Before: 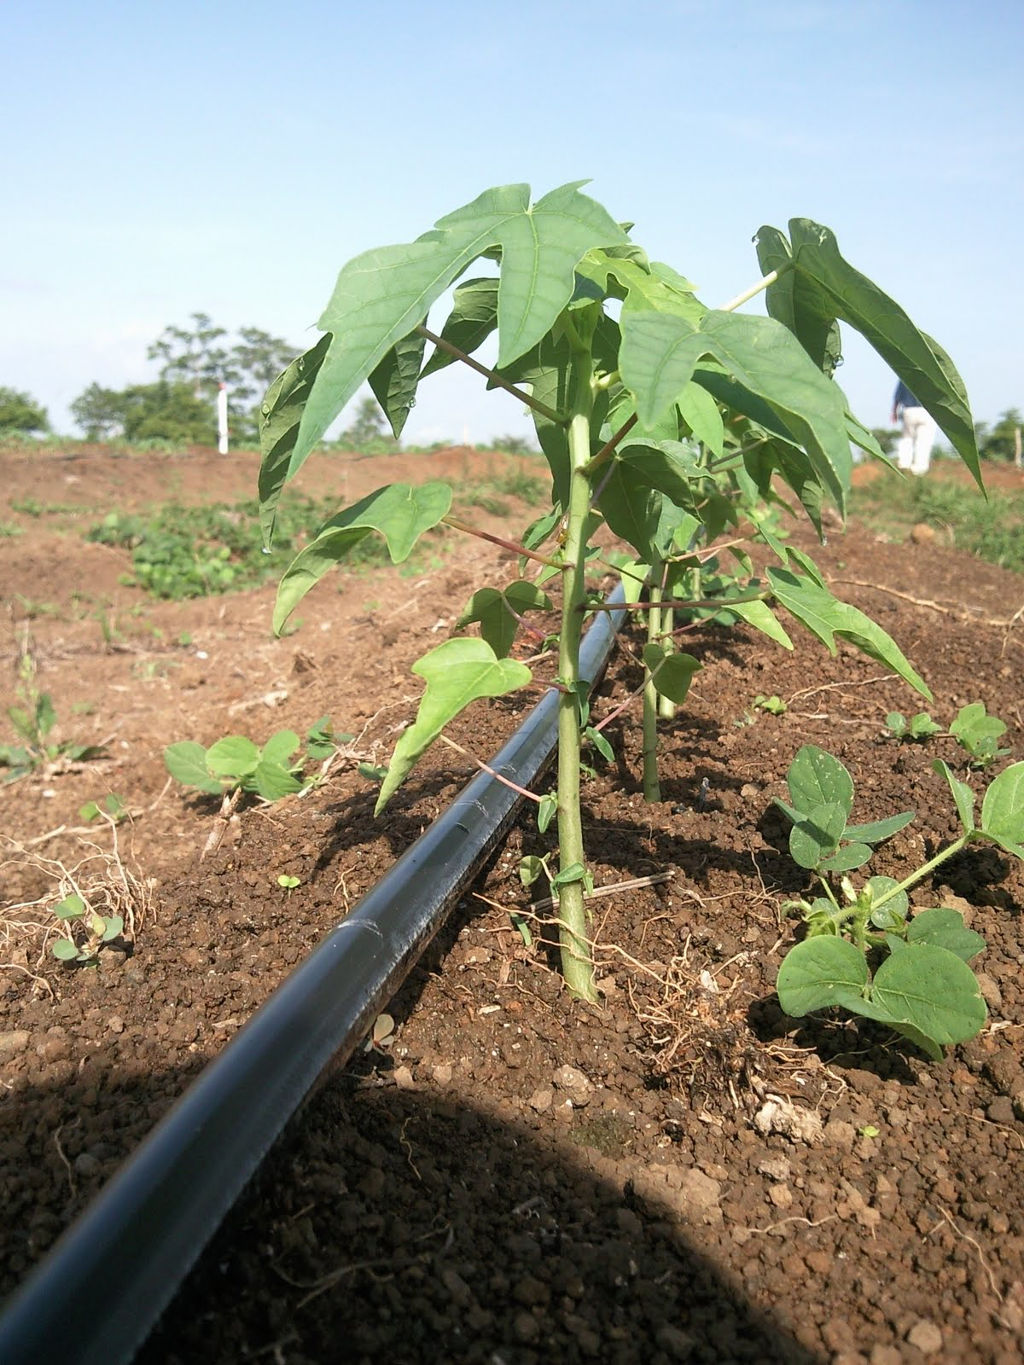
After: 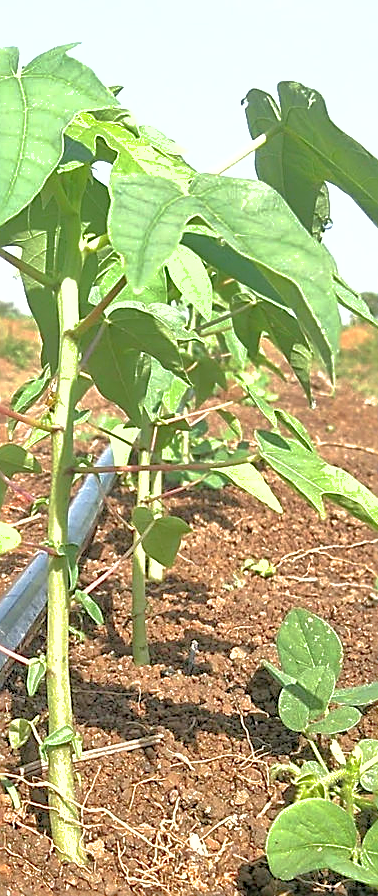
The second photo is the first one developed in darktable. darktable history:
shadows and highlights: on, module defaults
crop and rotate: left 49.936%, top 10.094%, right 13.136%, bottom 24.256%
tone equalizer: -7 EV 0.15 EV, -6 EV 0.6 EV, -5 EV 1.15 EV, -4 EV 1.33 EV, -3 EV 1.15 EV, -2 EV 0.6 EV, -1 EV 0.15 EV, mask exposure compensation -0.5 EV
exposure: exposure 0.74 EV, compensate highlight preservation false
sharpen: amount 0.901
